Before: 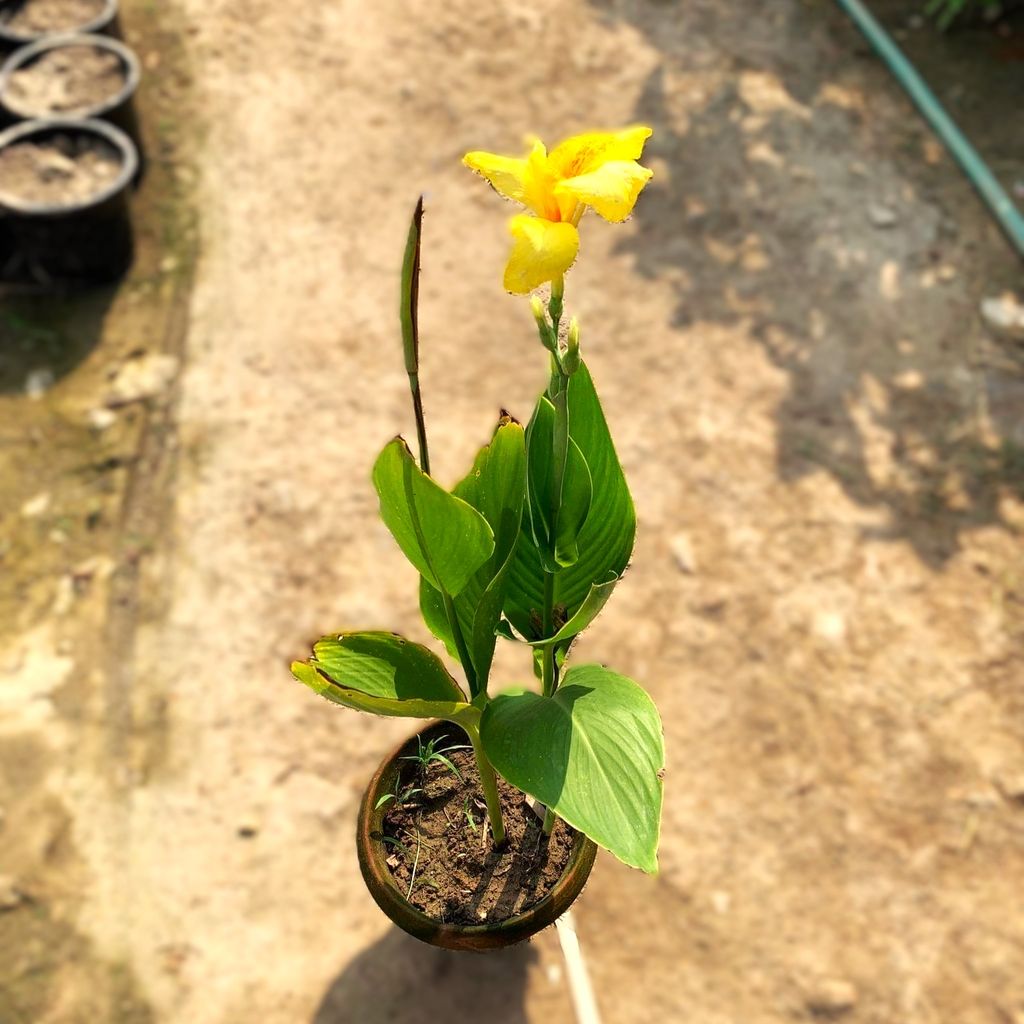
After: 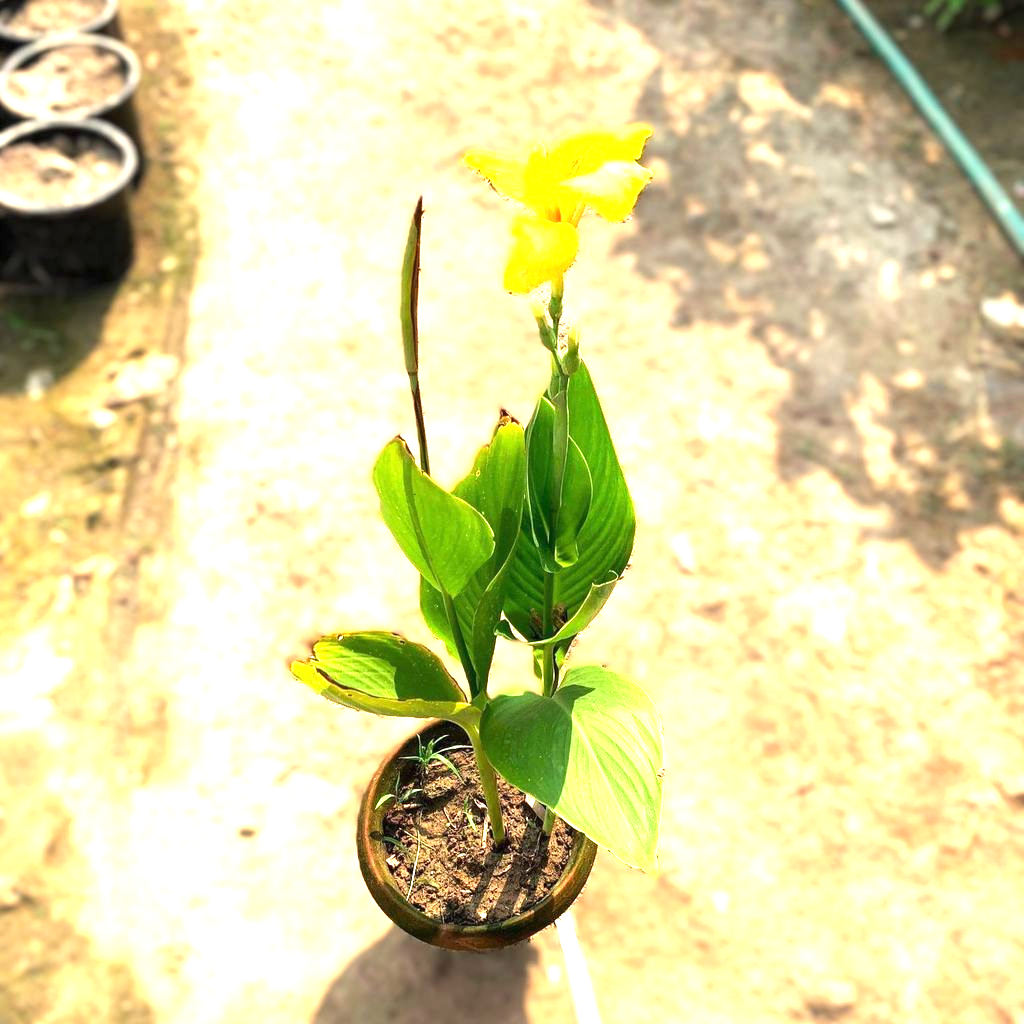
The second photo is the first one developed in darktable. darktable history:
exposure: black level correction 0, exposure 1.287 EV, compensate highlight preservation false
